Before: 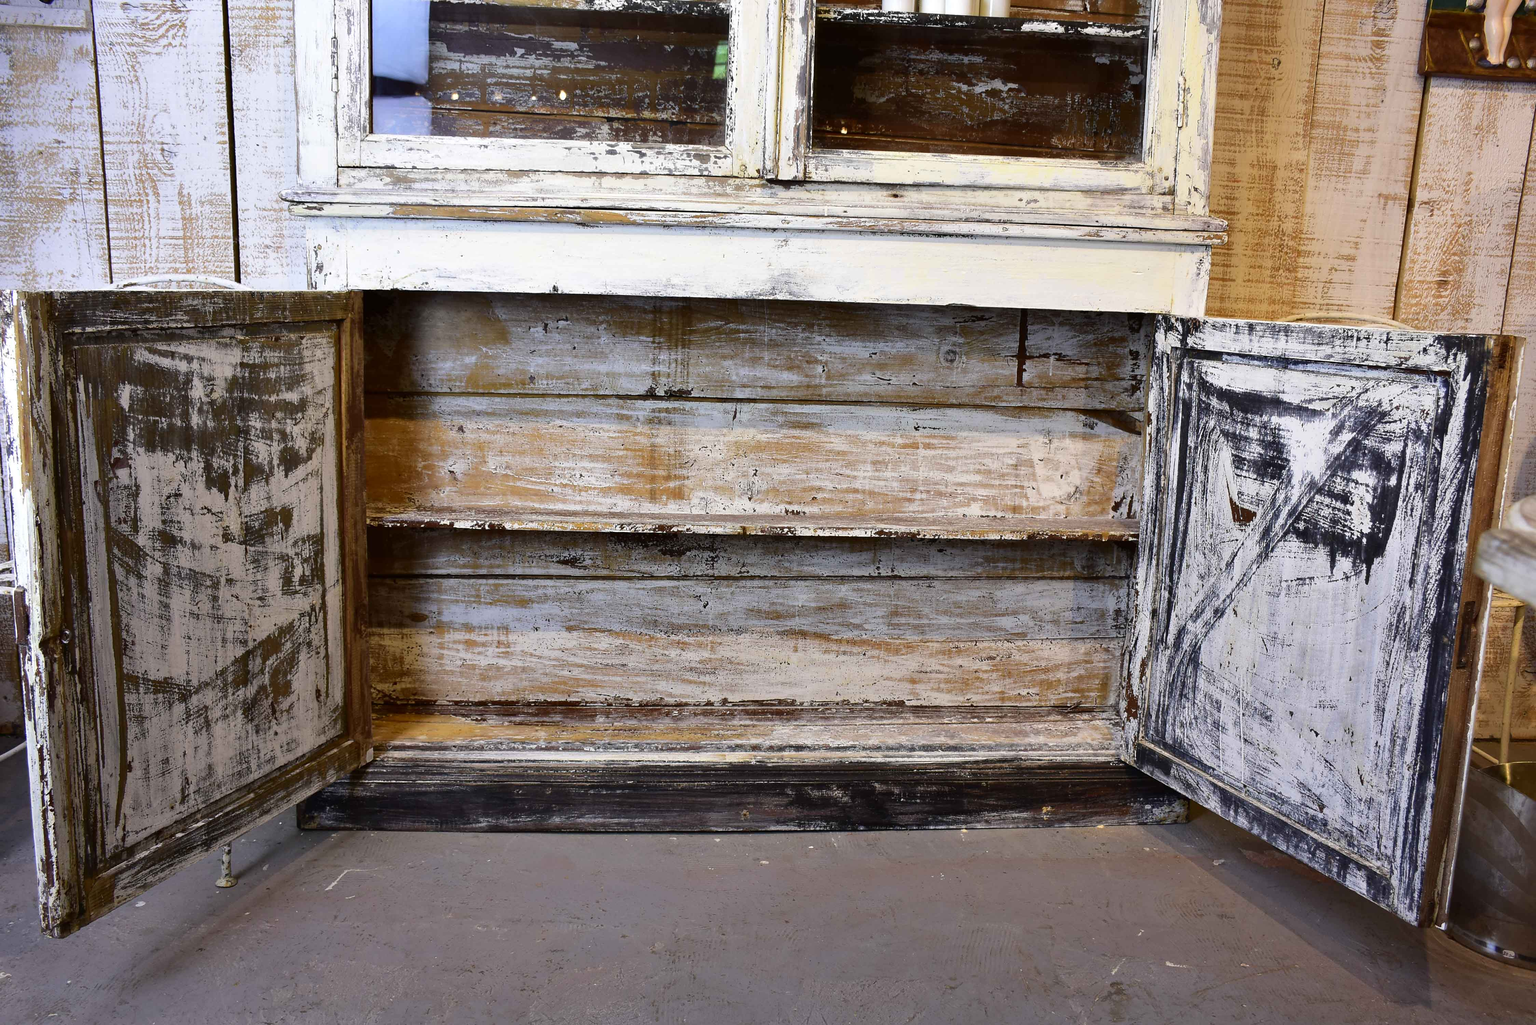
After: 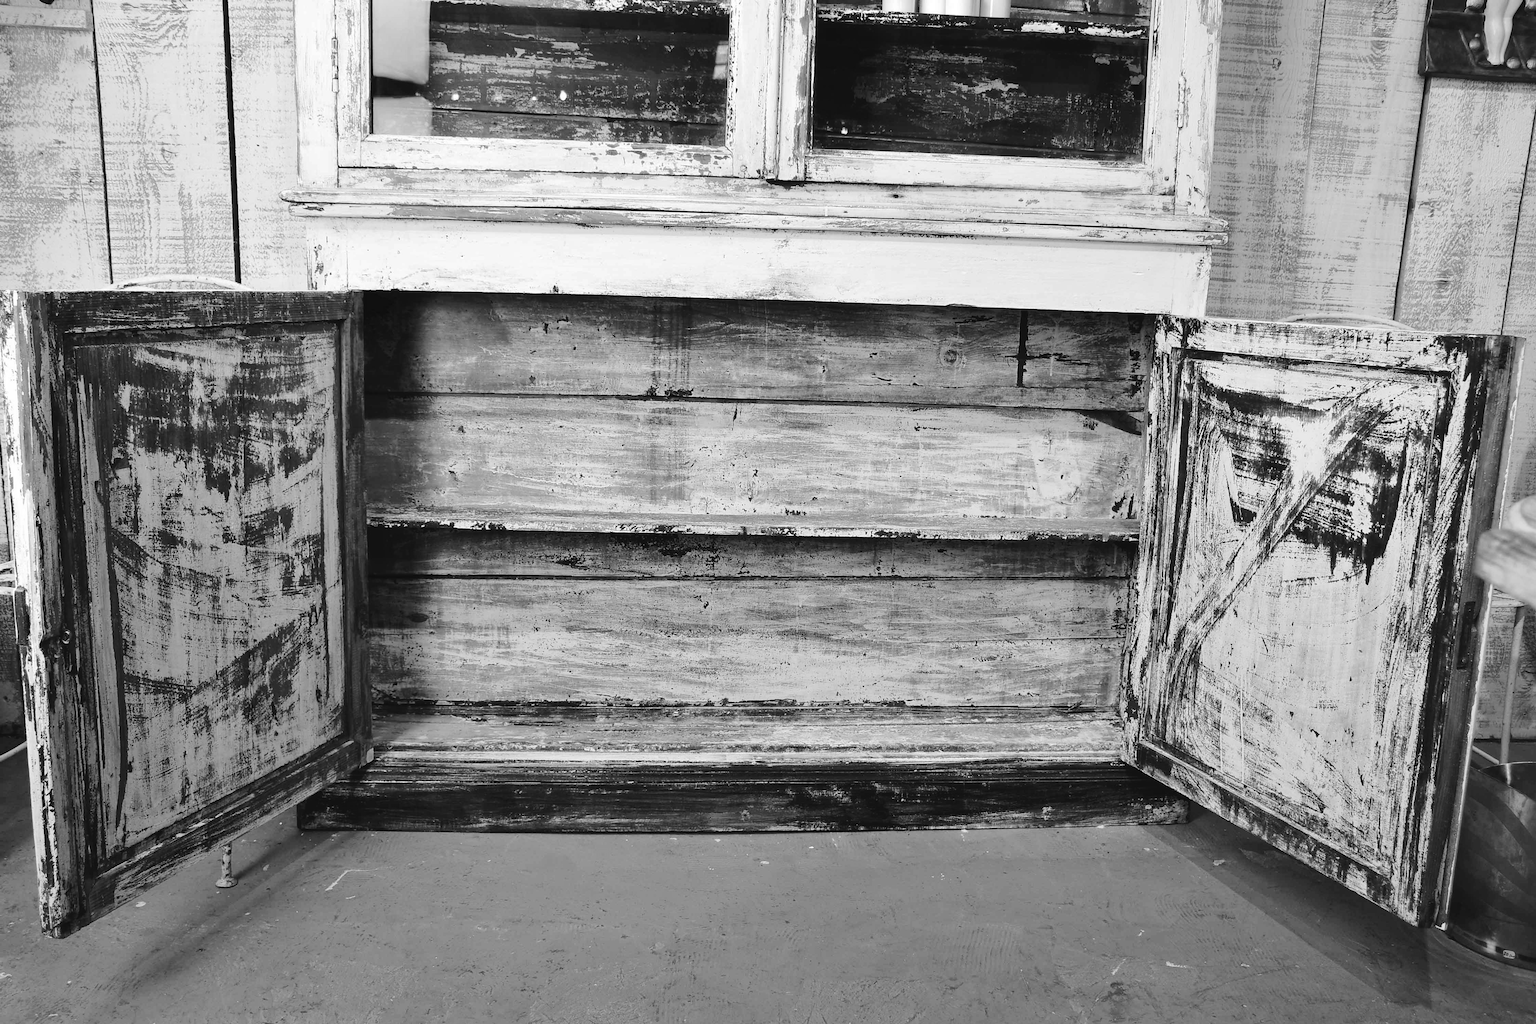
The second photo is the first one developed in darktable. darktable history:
tone curve: curves: ch0 [(0, 0) (0.003, 0.031) (0.011, 0.041) (0.025, 0.054) (0.044, 0.06) (0.069, 0.083) (0.1, 0.108) (0.136, 0.135) (0.177, 0.179) (0.224, 0.231) (0.277, 0.294) (0.335, 0.378) (0.399, 0.463) (0.468, 0.552) (0.543, 0.627) (0.623, 0.694) (0.709, 0.776) (0.801, 0.849) (0.898, 0.905) (1, 1)], preserve colors none
white balance: emerald 1
monochrome: size 1
